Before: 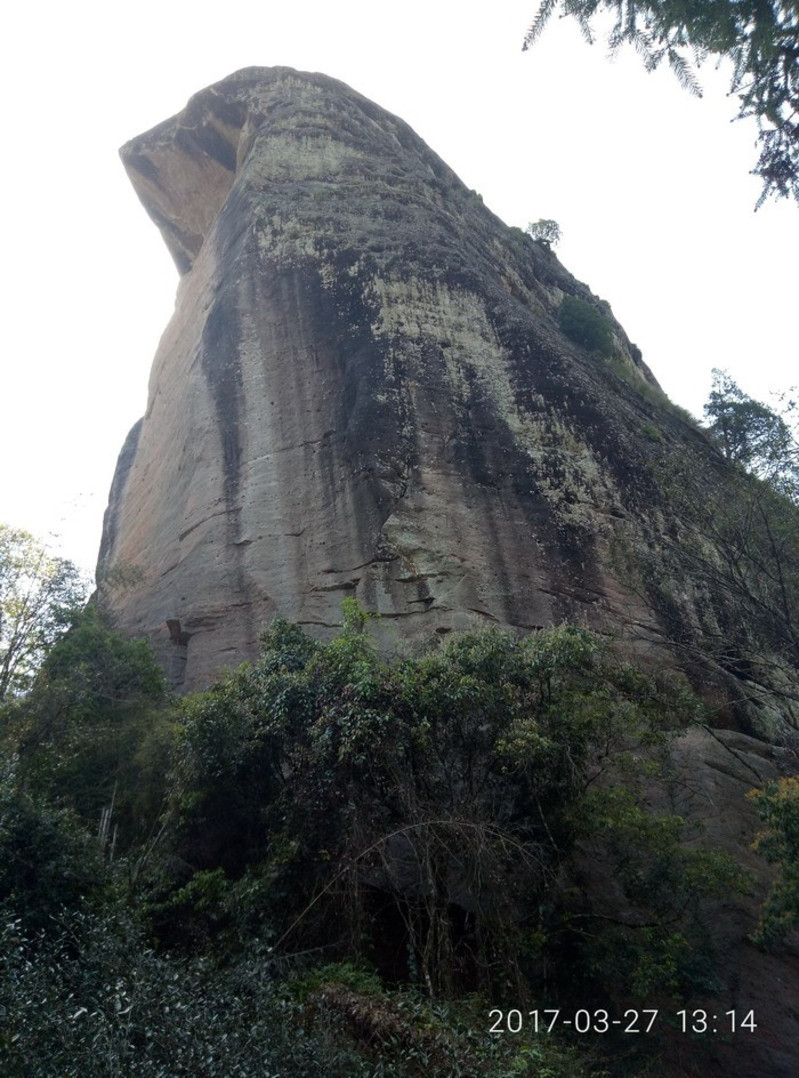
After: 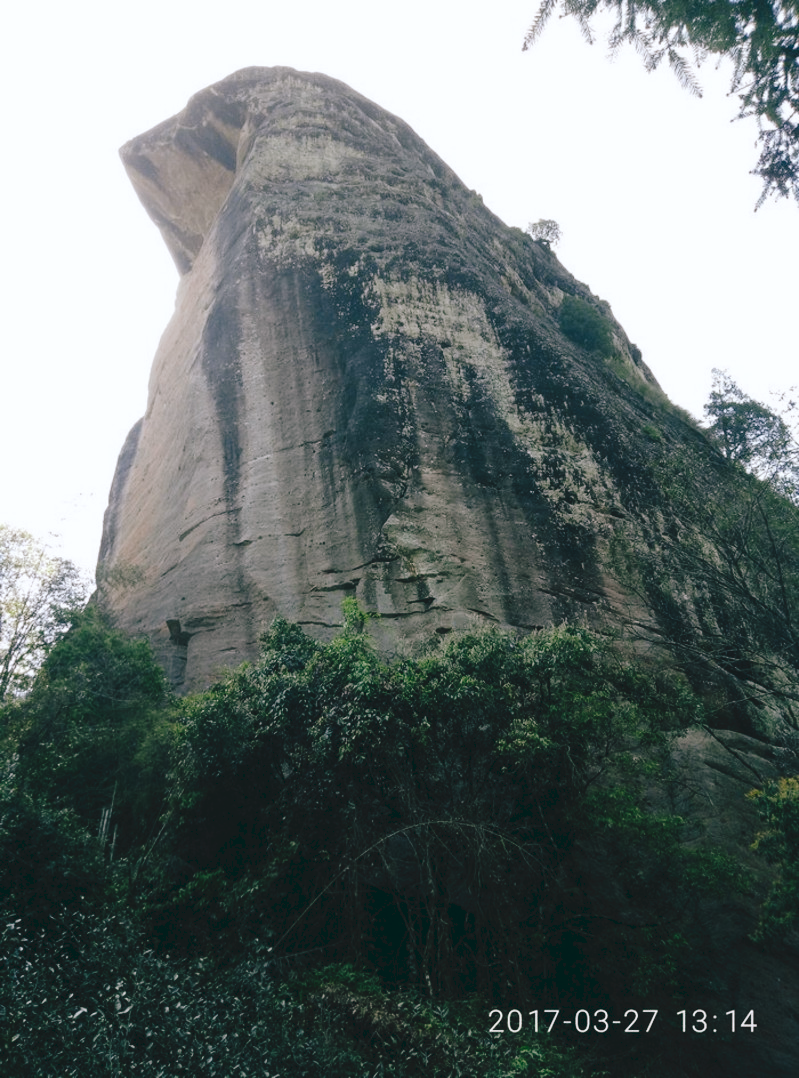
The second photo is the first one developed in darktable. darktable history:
tone curve: curves: ch0 [(0, 0) (0.003, 0.074) (0.011, 0.079) (0.025, 0.083) (0.044, 0.095) (0.069, 0.097) (0.1, 0.11) (0.136, 0.131) (0.177, 0.159) (0.224, 0.209) (0.277, 0.279) (0.335, 0.367) (0.399, 0.455) (0.468, 0.538) (0.543, 0.621) (0.623, 0.699) (0.709, 0.782) (0.801, 0.848) (0.898, 0.924) (1, 1)], preserve colors none
color look up table: target L [95.81, 91.67, 91.13, 89.36, 82.5, 72.88, 63.95, 61.7, 55.47, 60.52, 28.35, 17.07, 201.01, 94.46, 81.16, 72.27, 67.72, 60.6, 57.86, 51.93, 56.27, 49.41, 42.76, 34.87, 30.58, 16.29, 2.332, 86.86, 83.17, 72.5, 68.96, 73.57, 65.44, 68.7, 60.42, 41.47, 44.3, 35.95, 31.14, 26.68, 11.82, 8.993, 96.69, 92.56, 80.25, 57.32, 63, 32.4, 32.71], target a [-19.78, -30.52, -24.72, -35.7, -22.78, -24.28, -46.86, -36.22, -28.5, -4.148, -23.44, -25.51, 0, -4.239, -5.591, 33.54, 35.43, 35.64, 2.919, 60.81, 15.66, 63.91, 61.96, 37.42, 0.743, 21.82, -5.164, 2.876, 20.73, 37.39, 20.14, 35.64, 8.256, 52.63, 61.67, 16.35, 53.86, 46.08, 39.32, 21.67, 23.13, -14.69, -8.894, -26.96, -25.12, -10.53, -10.66, -3.661, -16.81], target b [32.41, 38.85, 12.94, 21.62, 31.25, 4.556, 38.06, 18.79, 26.23, 47.04, 16.83, 14.54, -0.001, 16.76, 66.89, 34.34, 56.66, 15.74, 20.6, 40.58, 50.36, 54.42, 24.33, 41.22, 3.575, 13.24, -2.637, -11.05, -10.24, -3.182, -35.92, -29.89, -3.2, -33.81, -7.009, -64.29, -29.23, -2.319, -59.15, -7.497, -38.5, -16.69, -6.191, -6.363, -23.05, -48.86, -16.37, -30, -3.473], num patches 49
